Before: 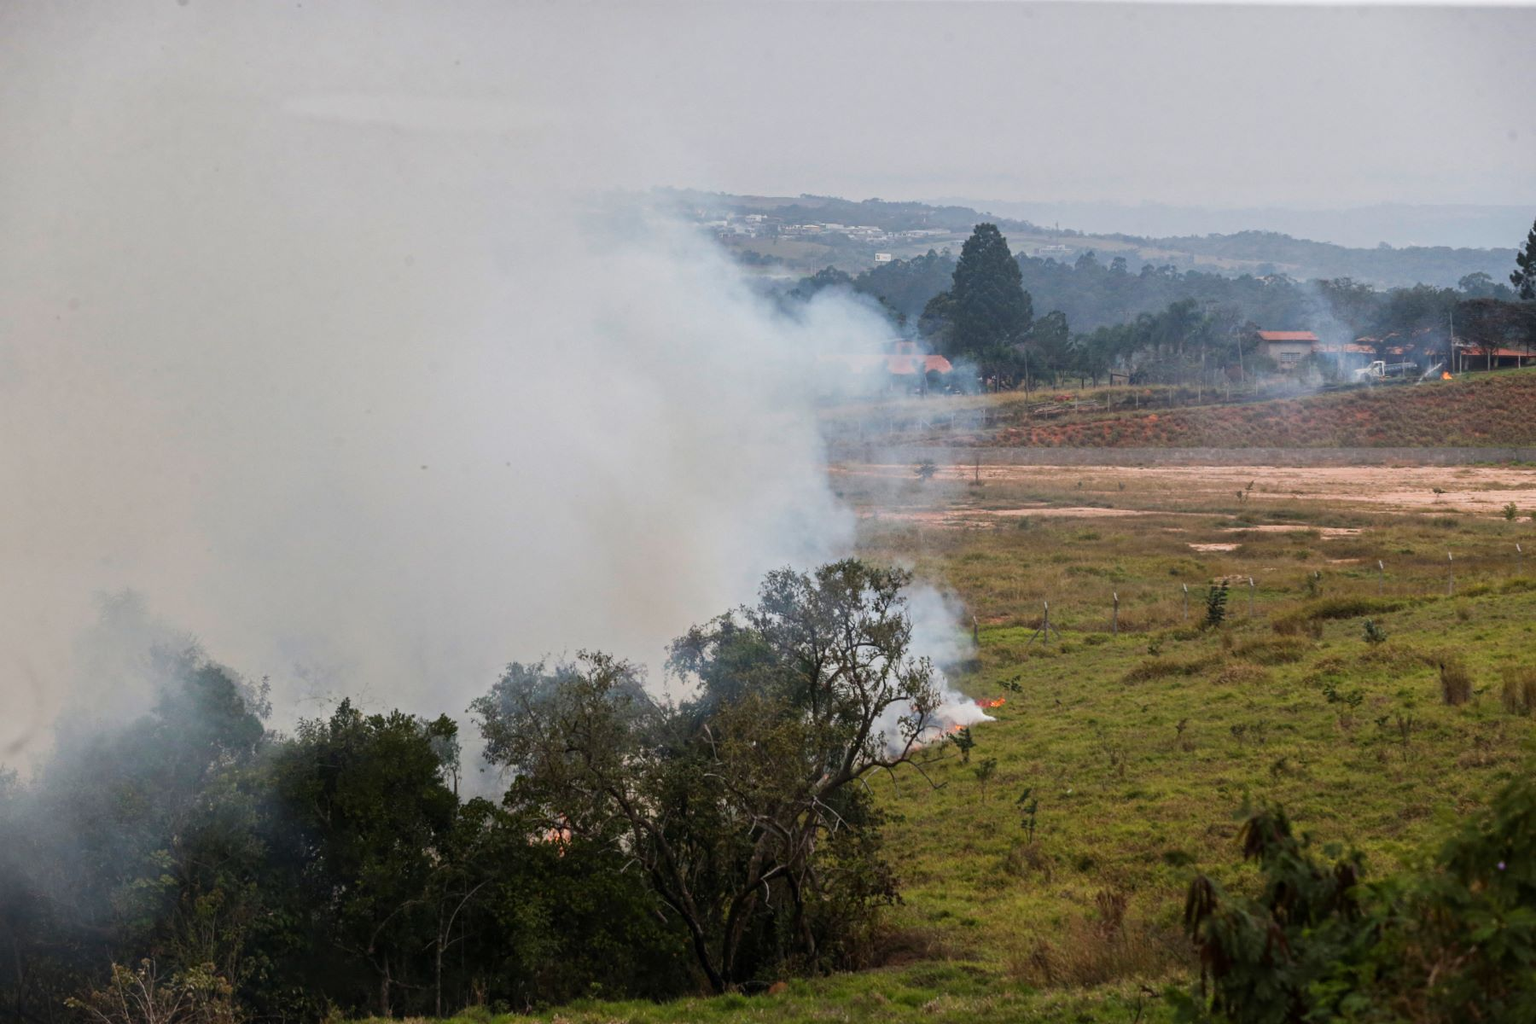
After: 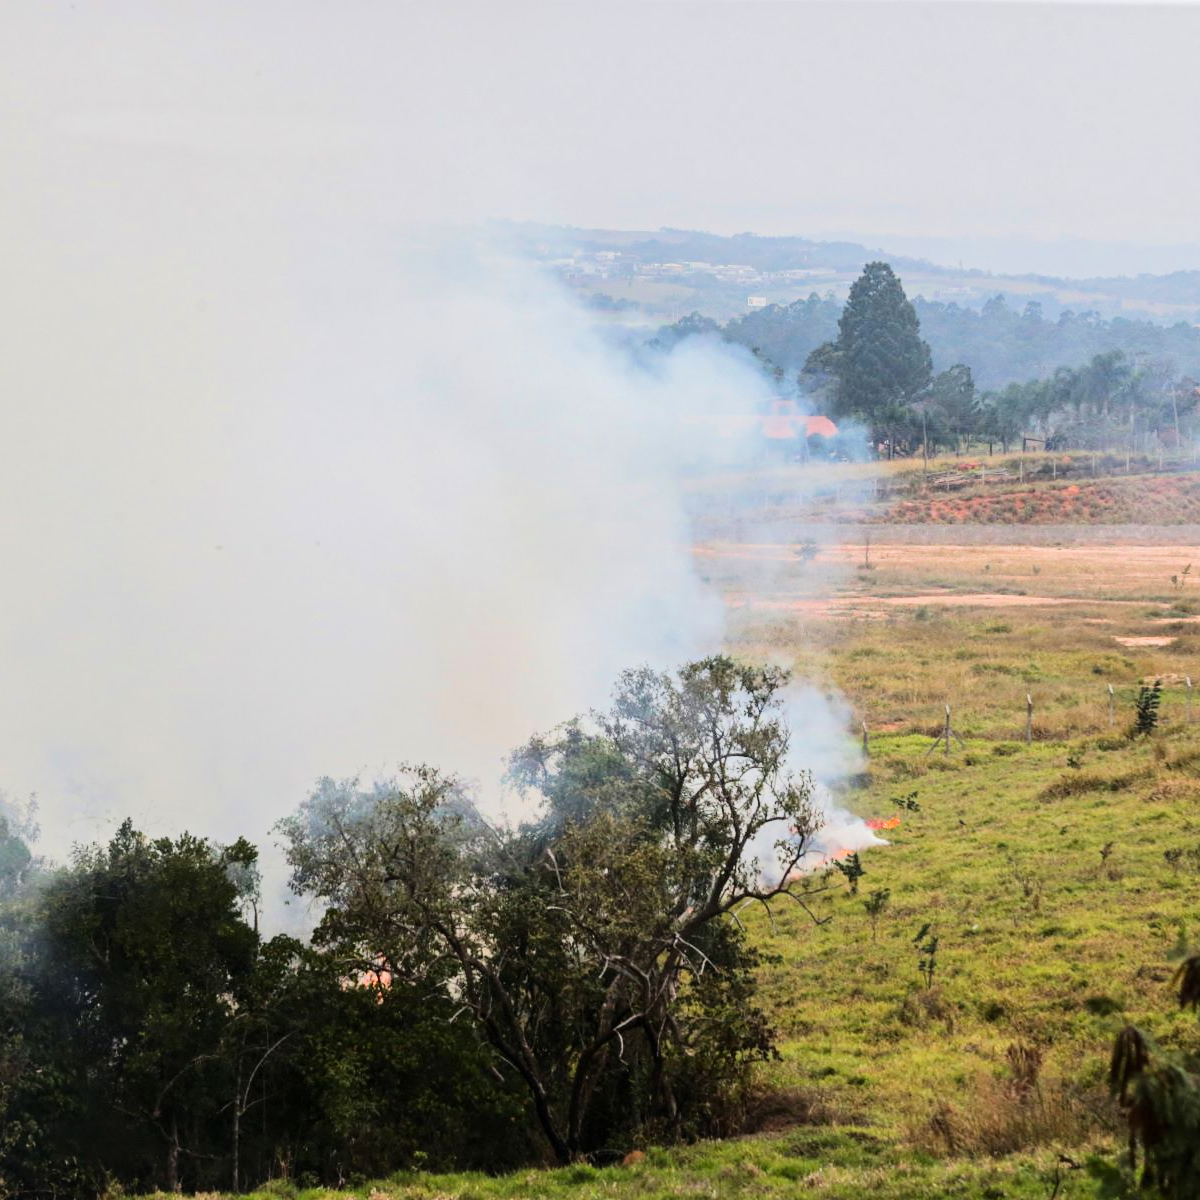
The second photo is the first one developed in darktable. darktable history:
tone equalizer: -7 EV 0.147 EV, -6 EV 0.612 EV, -5 EV 1.14 EV, -4 EV 1.31 EV, -3 EV 1.17 EV, -2 EV 0.6 EV, -1 EV 0.159 EV, edges refinement/feathering 500, mask exposure compensation -1.57 EV, preserve details no
crop and rotate: left 15.446%, right 17.859%
